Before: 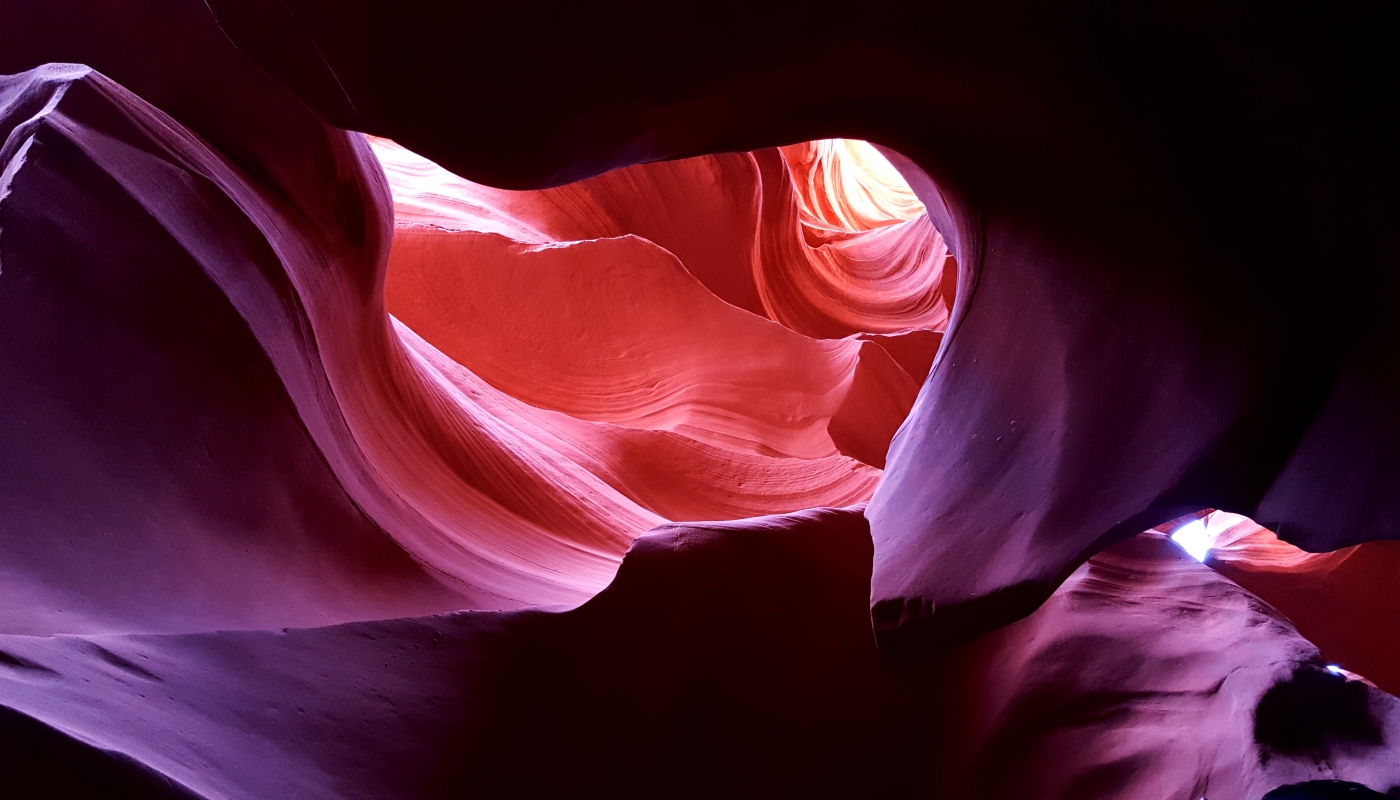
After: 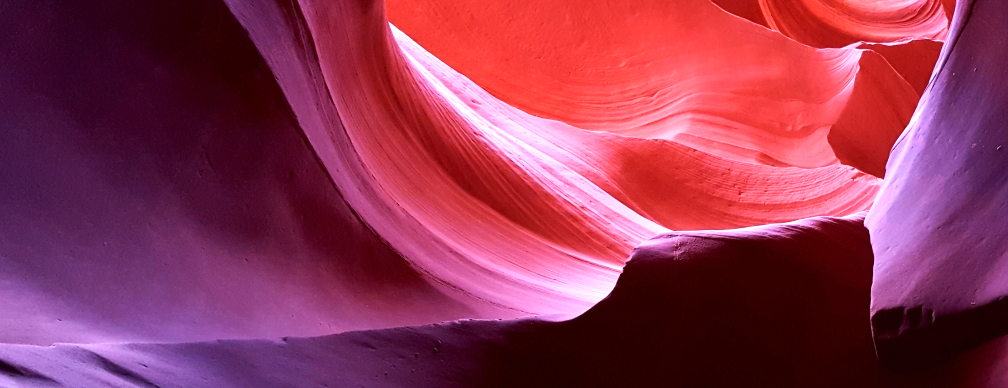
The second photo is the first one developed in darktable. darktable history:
crop: top 36.498%, right 27.964%, bottom 14.995%
exposure: exposure 0.74 EV, compensate highlight preservation false
